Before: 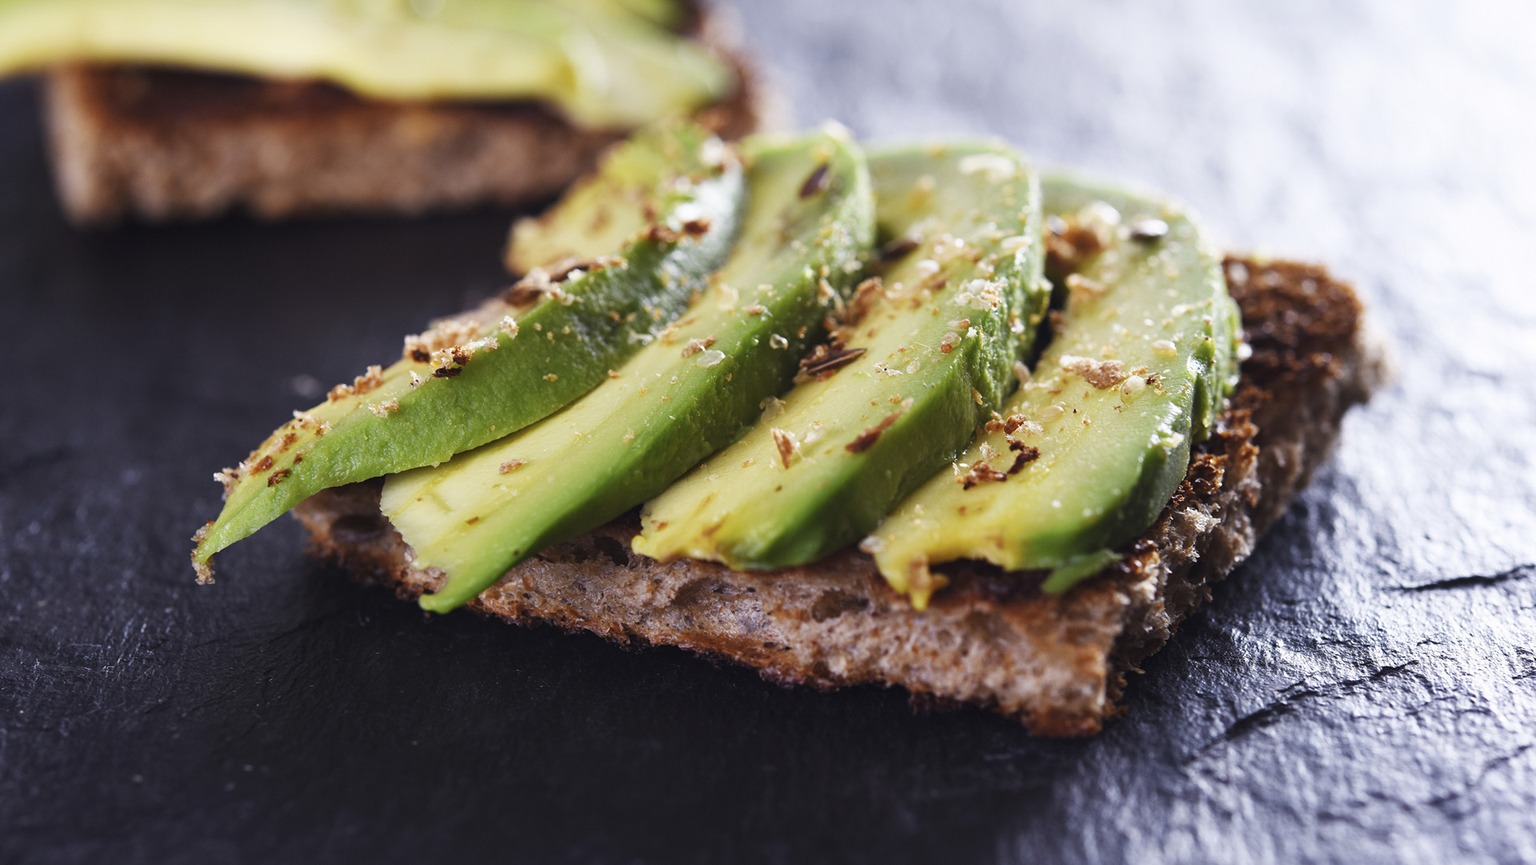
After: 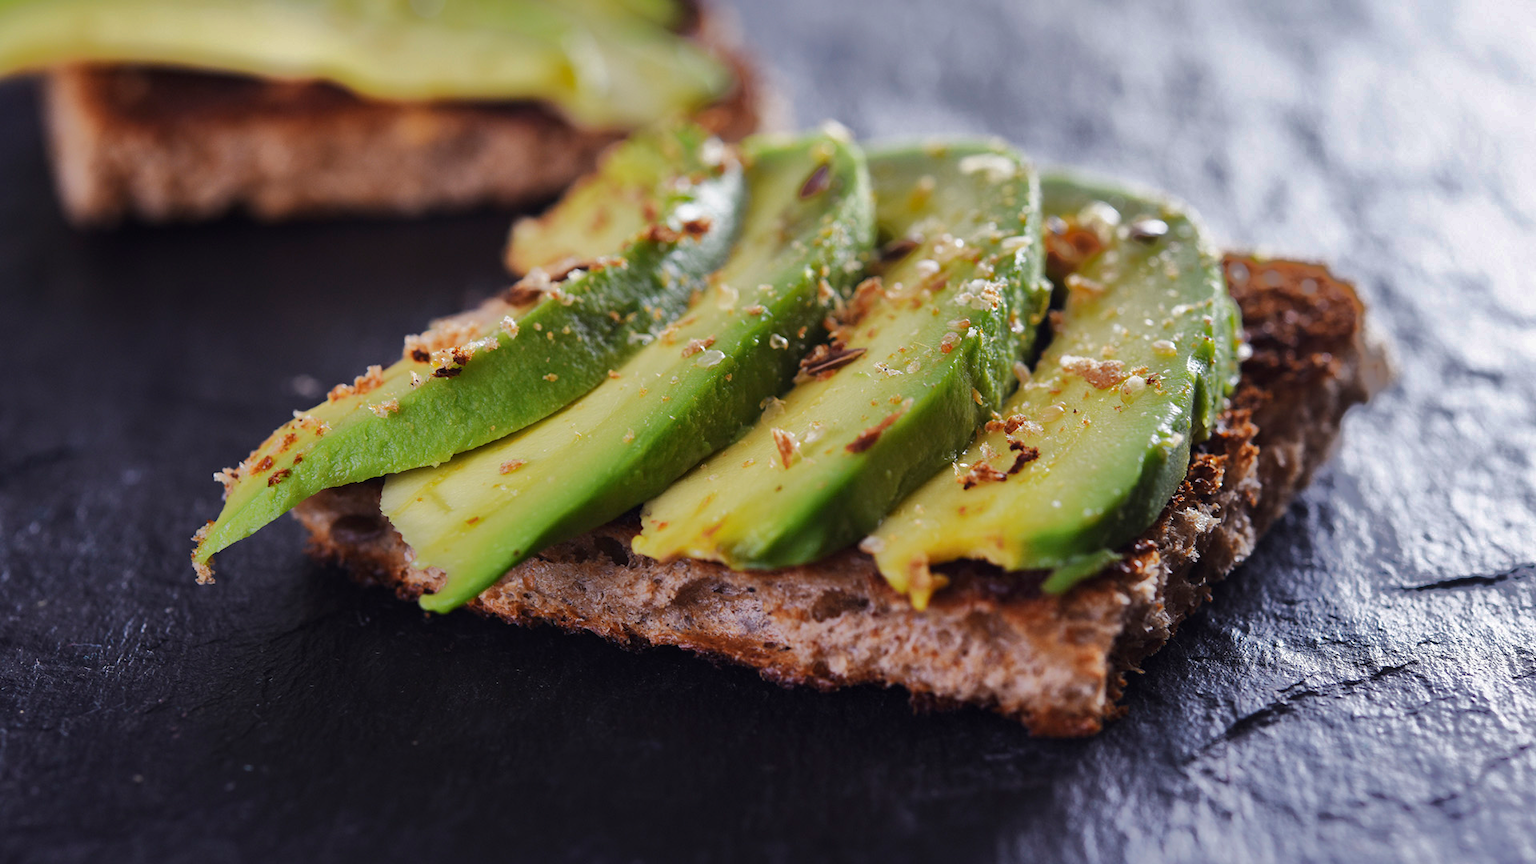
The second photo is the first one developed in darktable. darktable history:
shadows and highlights: shadows -18.71, highlights -73.02
